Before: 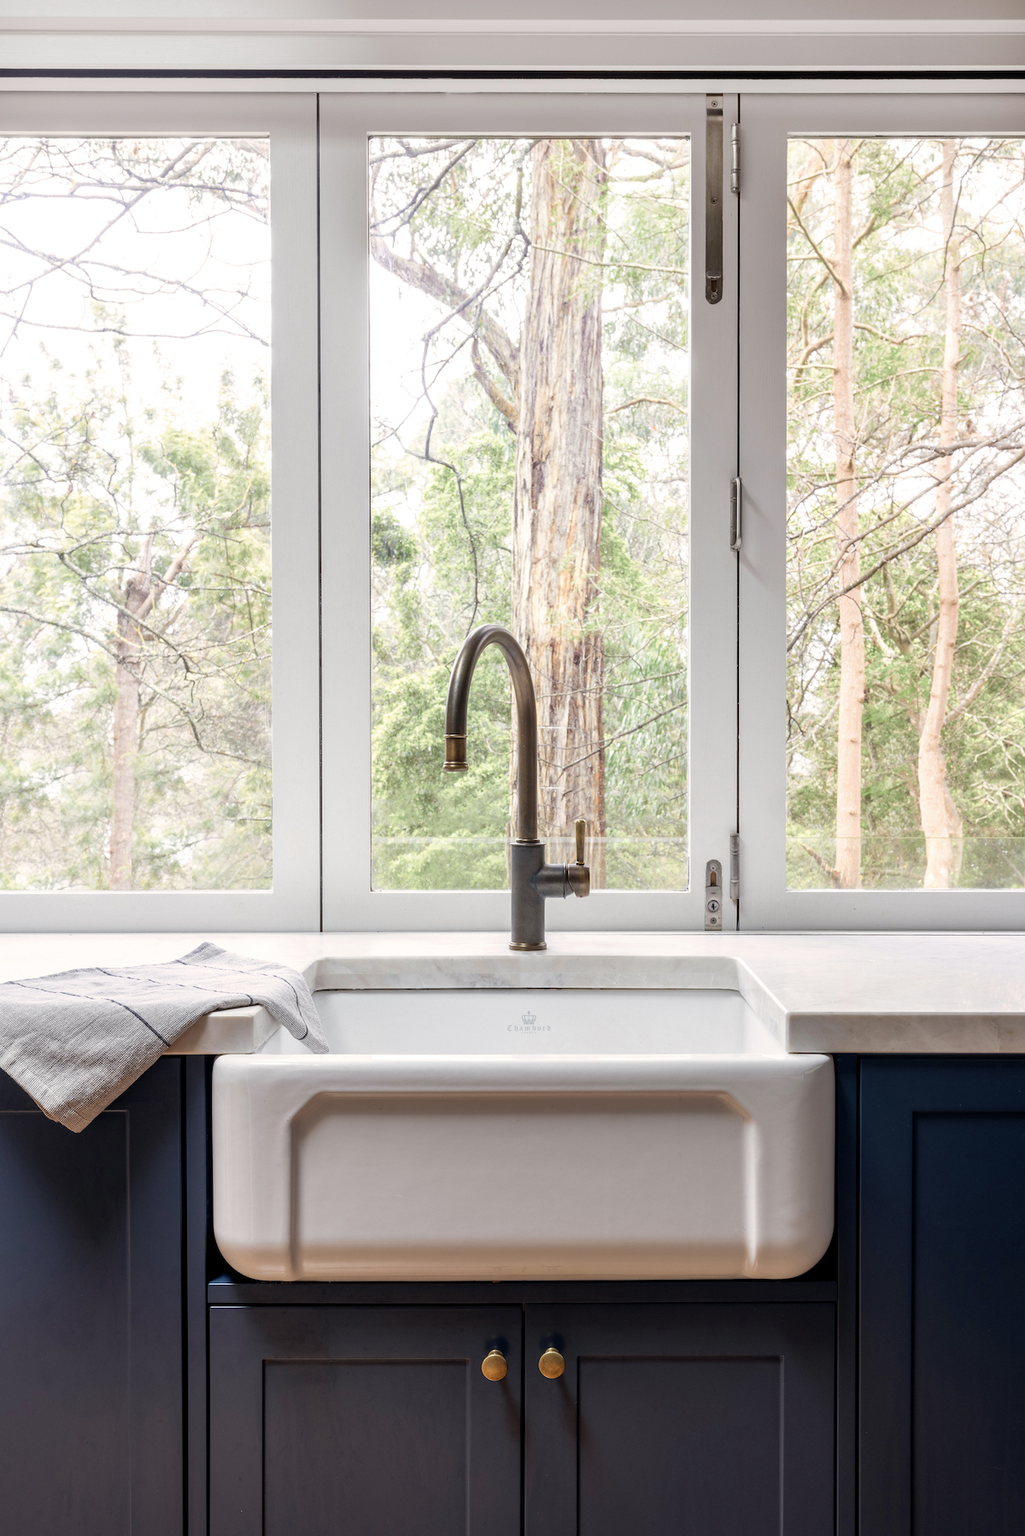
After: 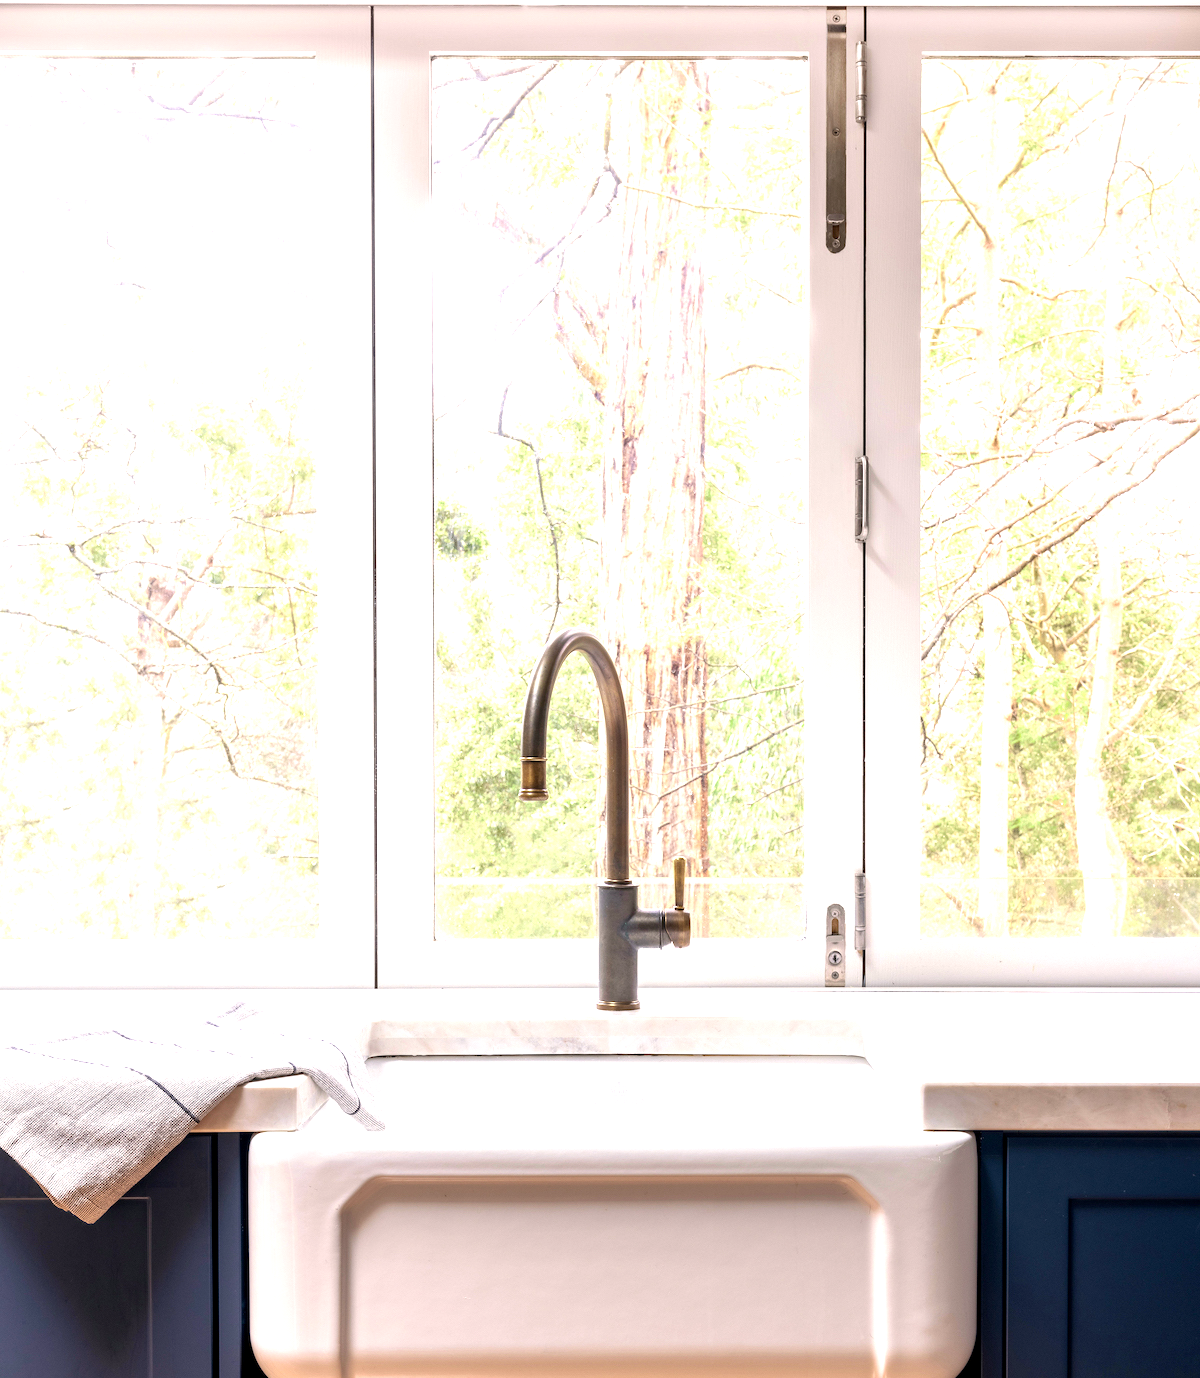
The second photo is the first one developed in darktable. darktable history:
color correction: highlights a* 3.5, highlights b* 1.92, saturation 1.18
exposure: black level correction 0.001, exposure 0.954 EV, compensate exposure bias true, compensate highlight preservation false
crop: top 5.732%, bottom 17.622%
